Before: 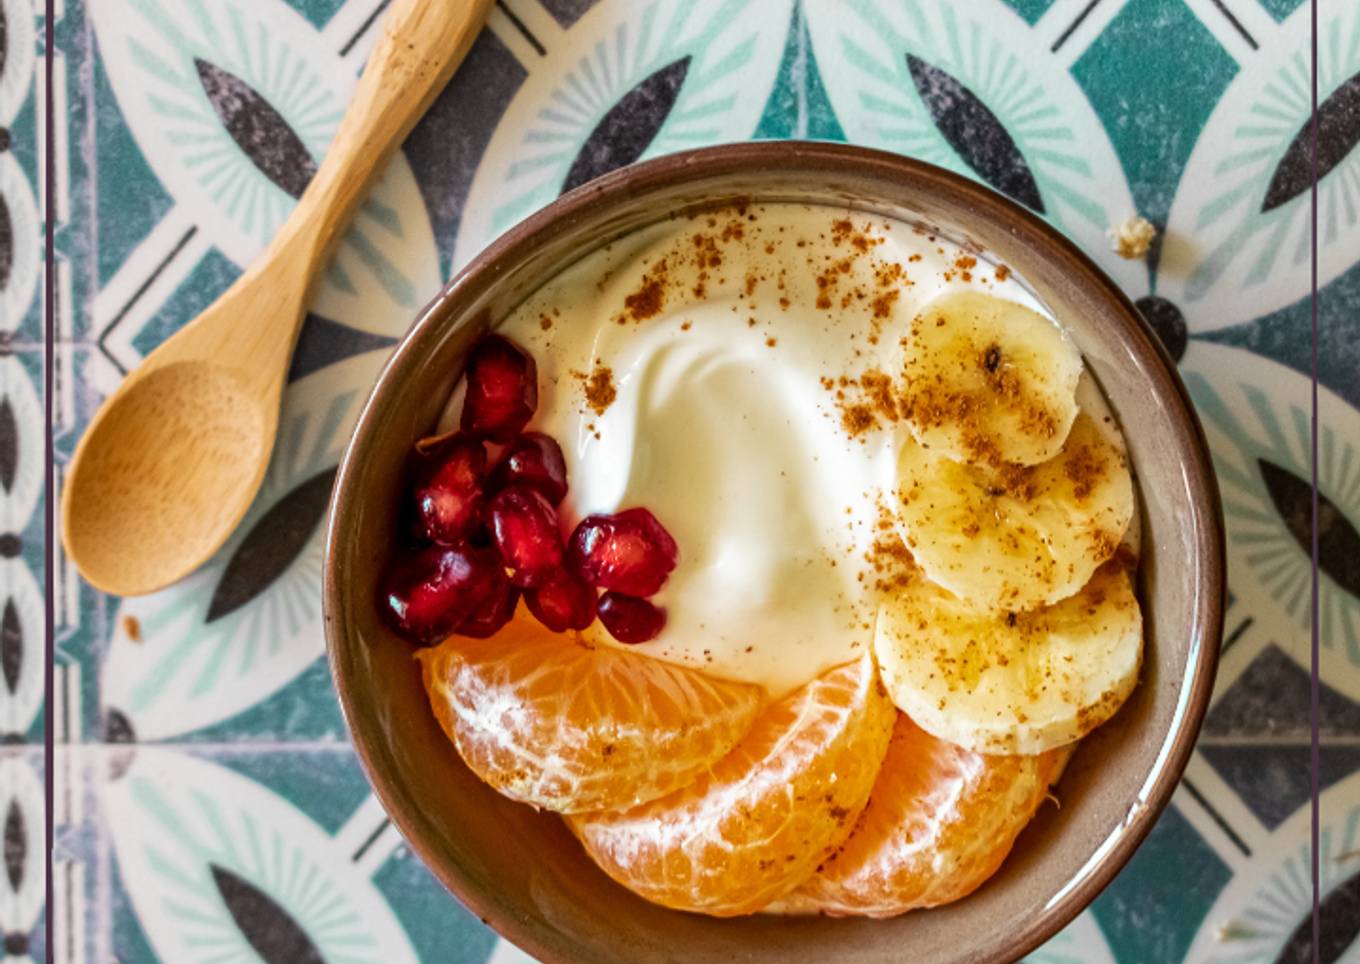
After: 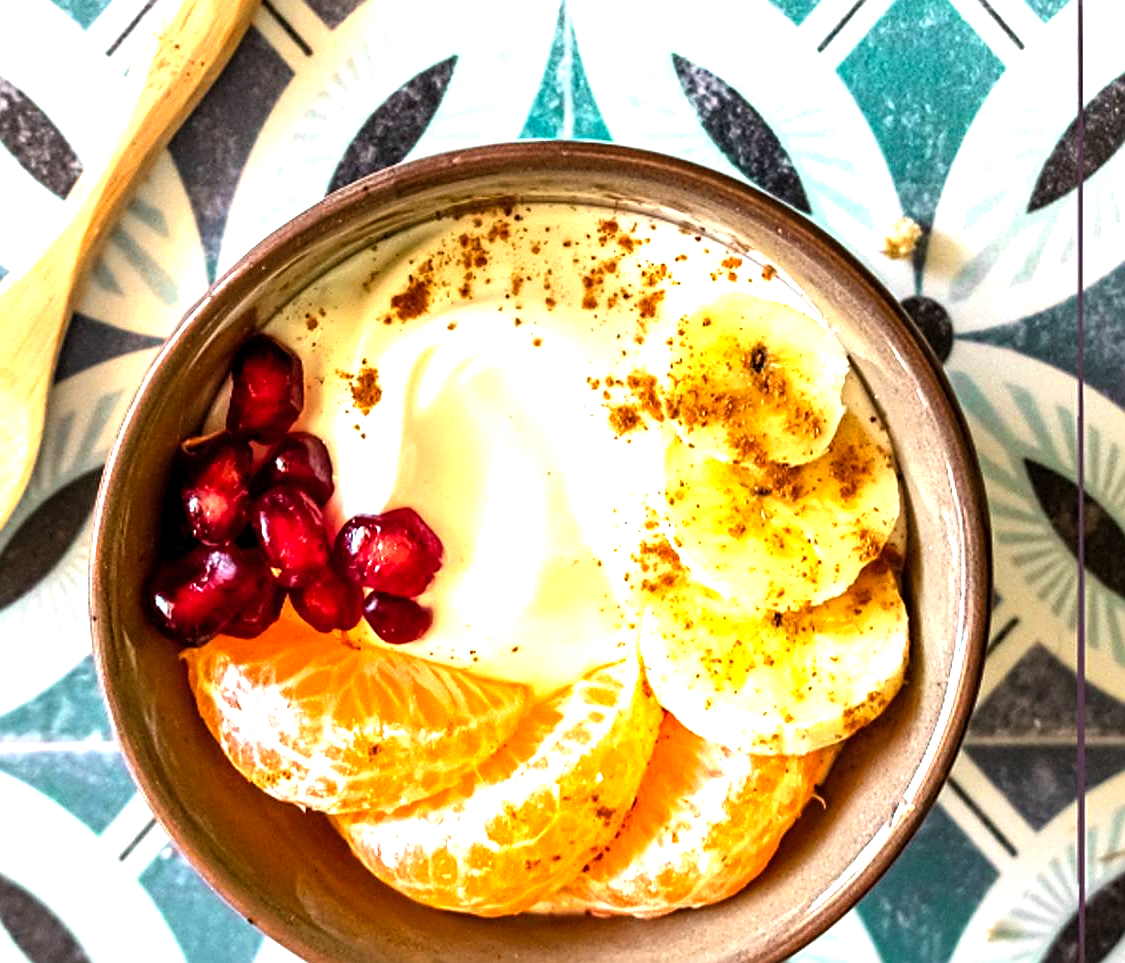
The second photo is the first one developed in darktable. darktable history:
crop: left 17.242%, bottom 0.031%
levels: levels [0.012, 0.367, 0.697]
sharpen: on, module defaults
